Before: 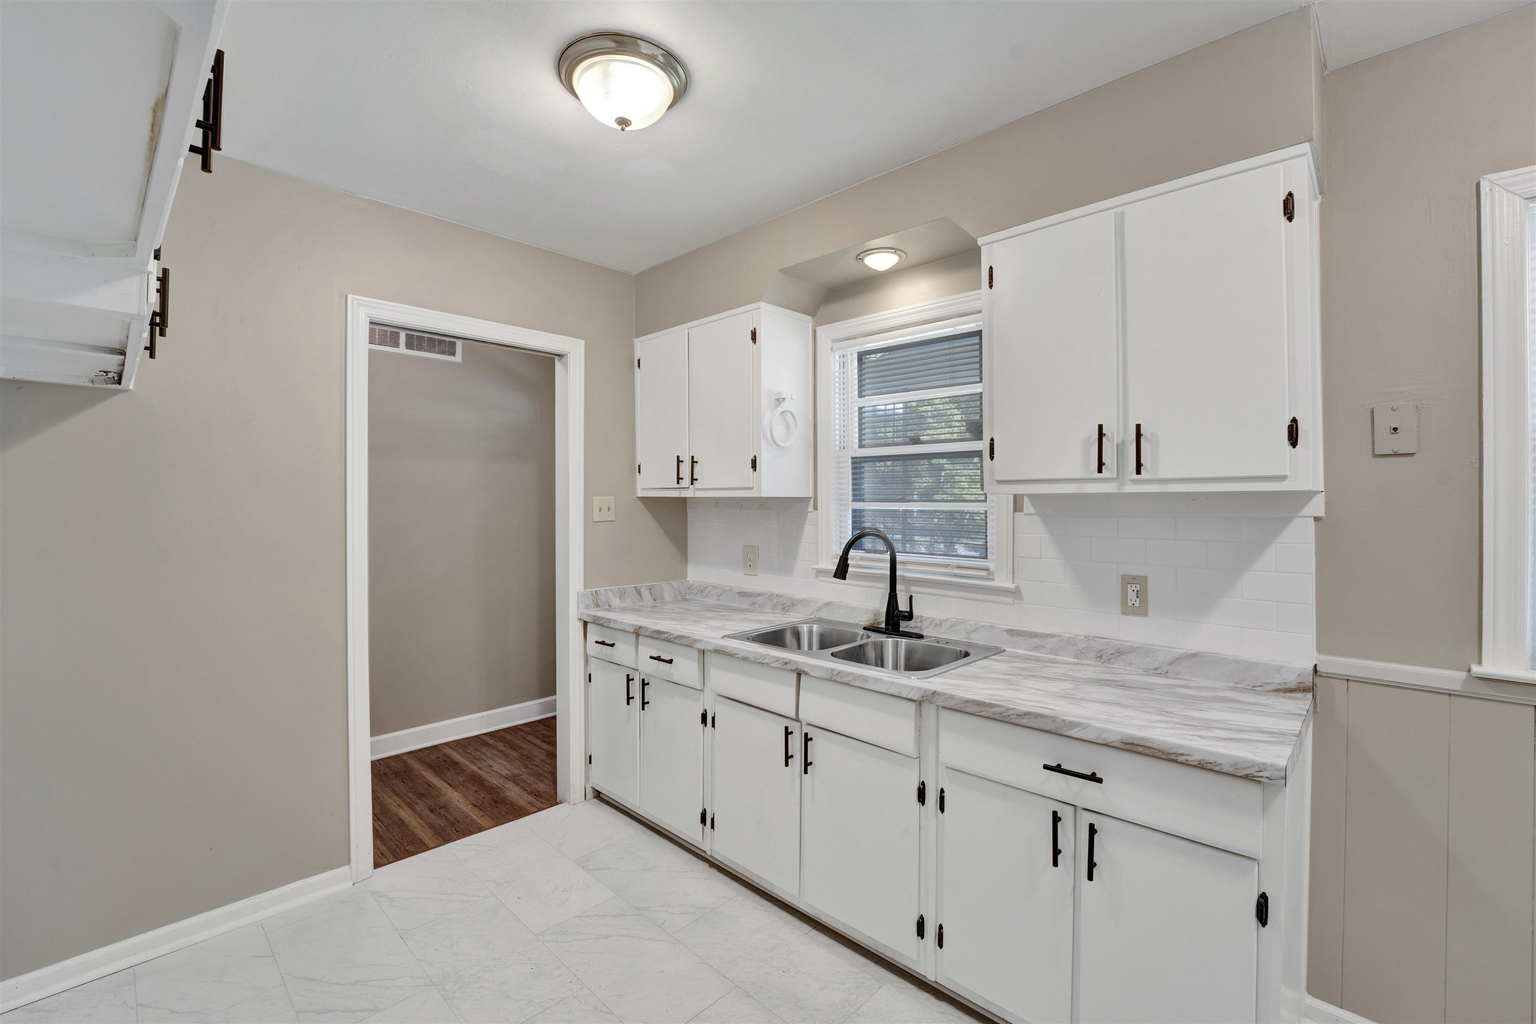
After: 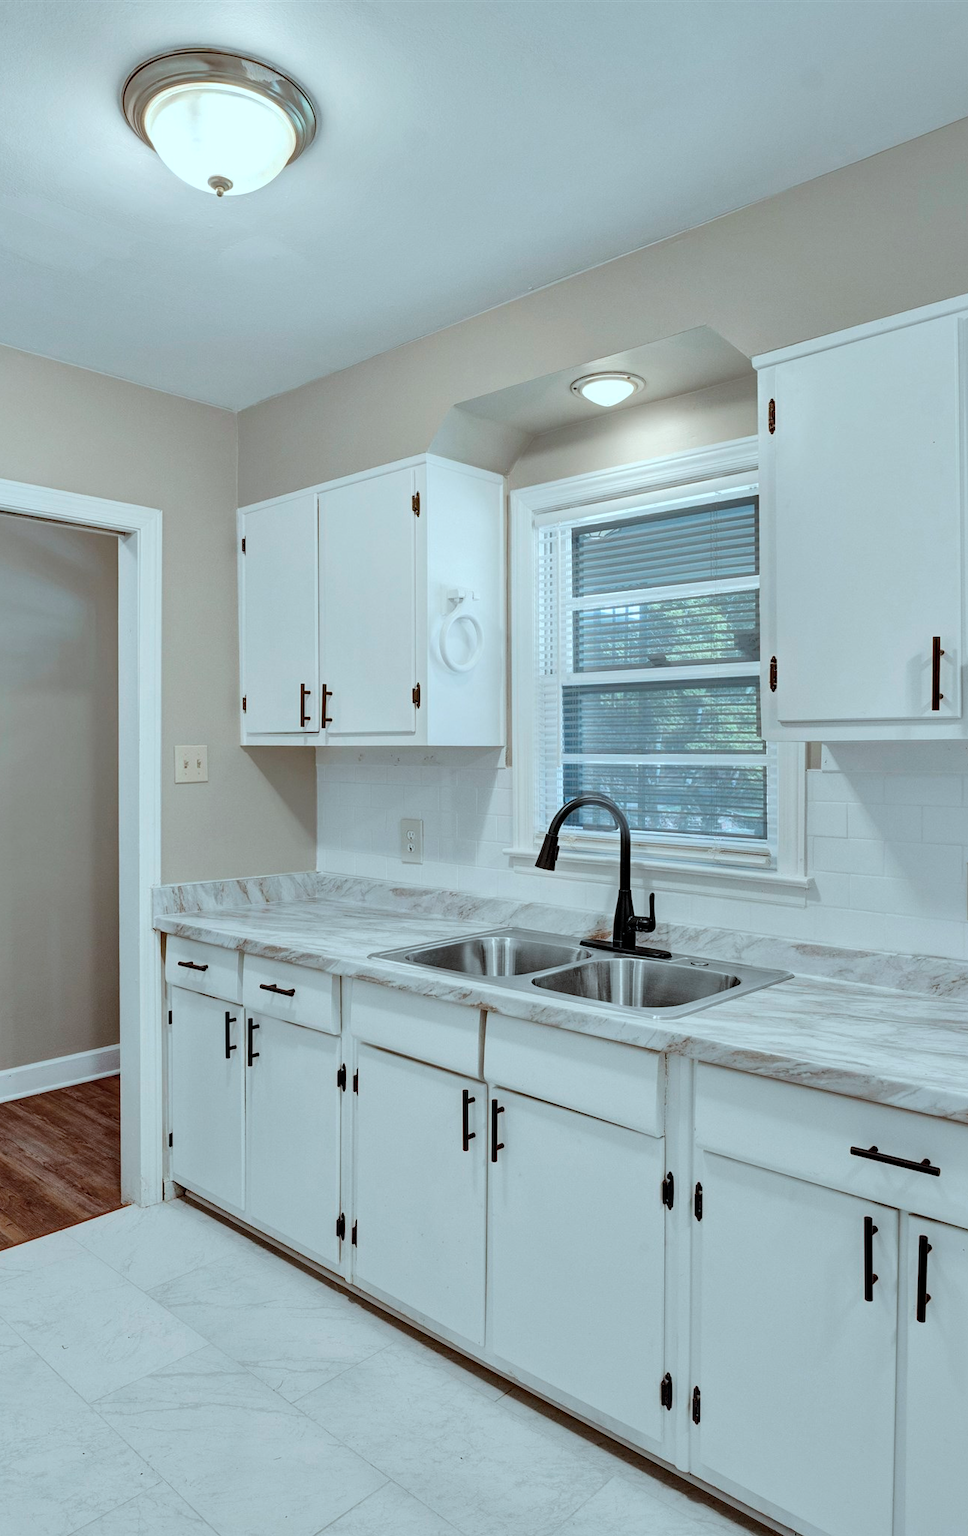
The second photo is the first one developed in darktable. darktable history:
color correction: highlights a* -10.1, highlights b* -10.02
crop: left 31.036%, right 26.921%
